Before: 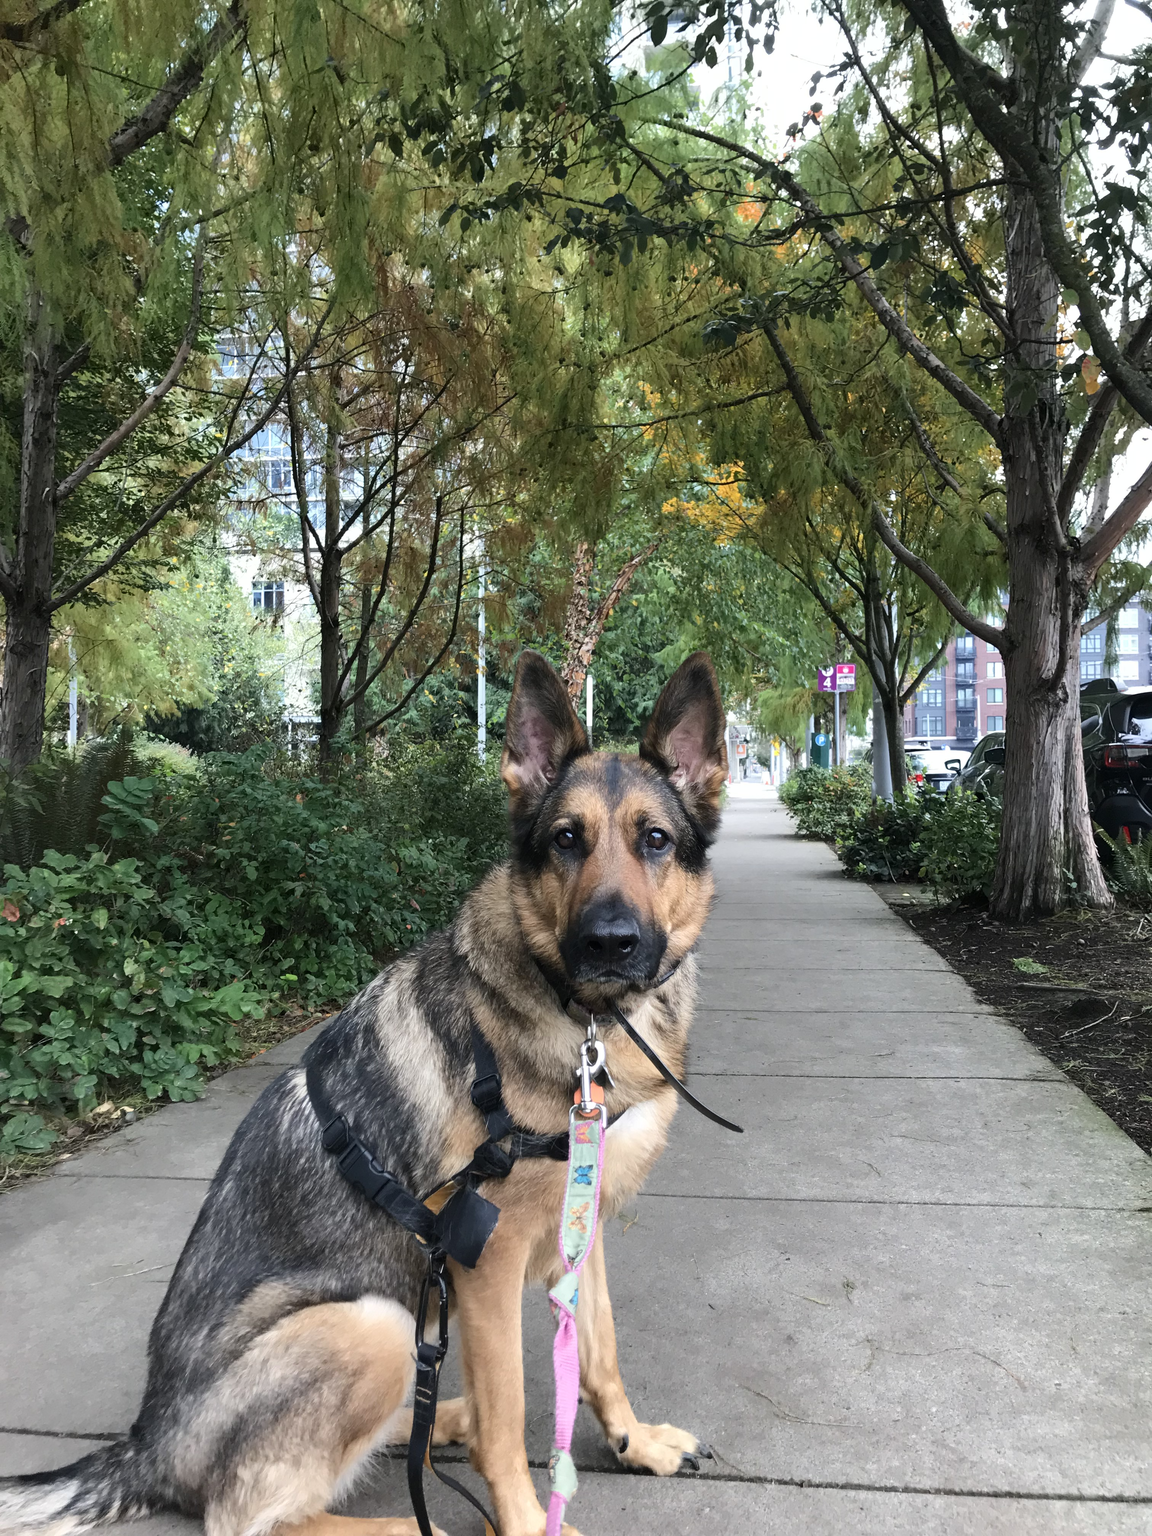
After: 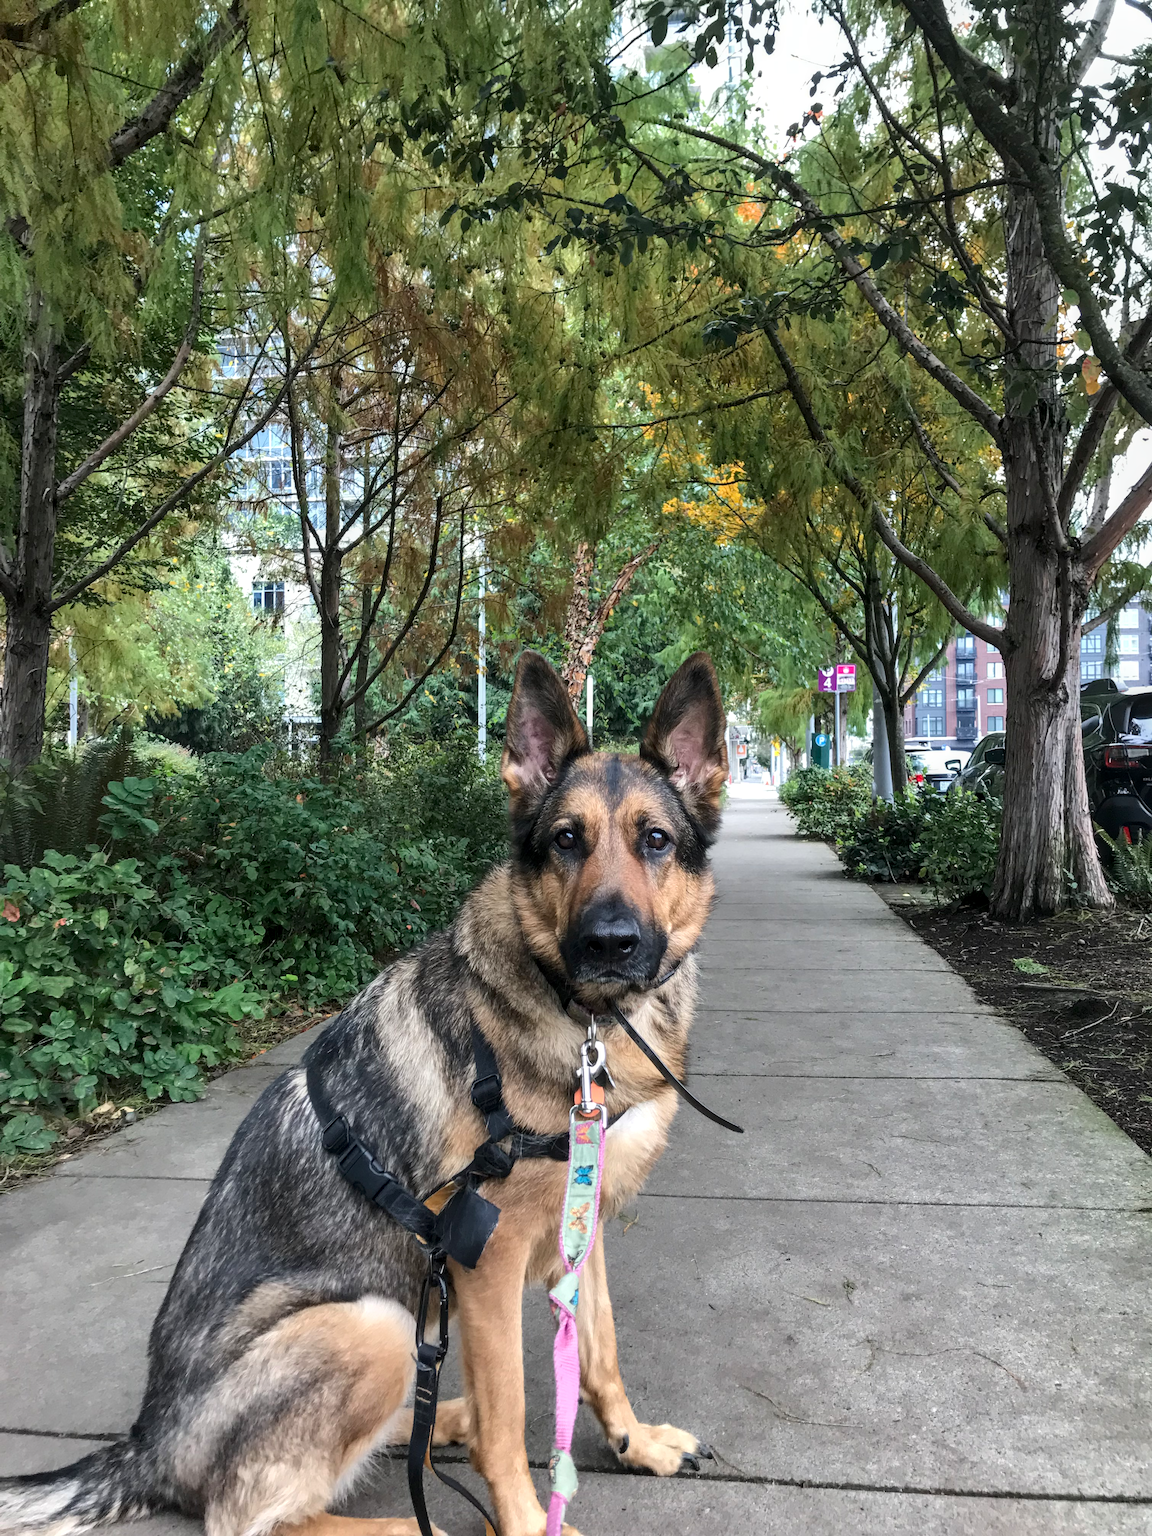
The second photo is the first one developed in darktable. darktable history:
local contrast: on, module defaults
shadows and highlights: shadows 25.49, highlights -48.02, soften with gaussian
